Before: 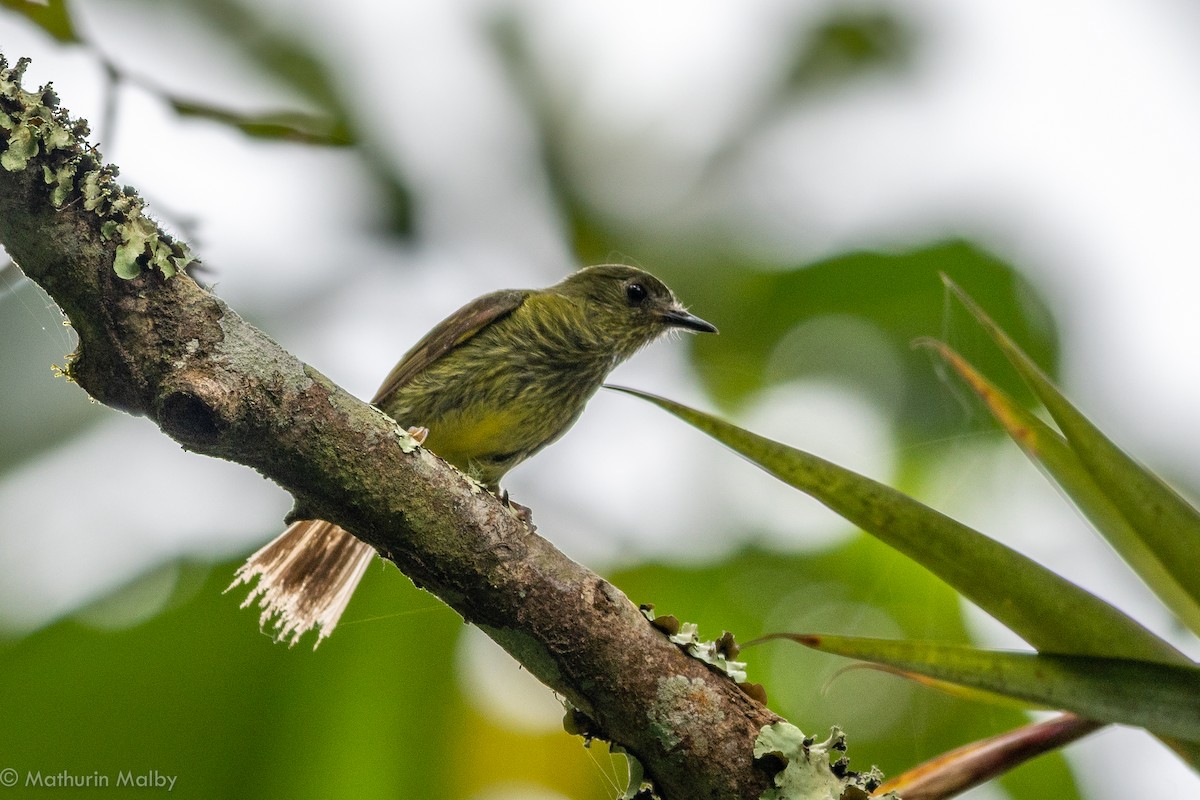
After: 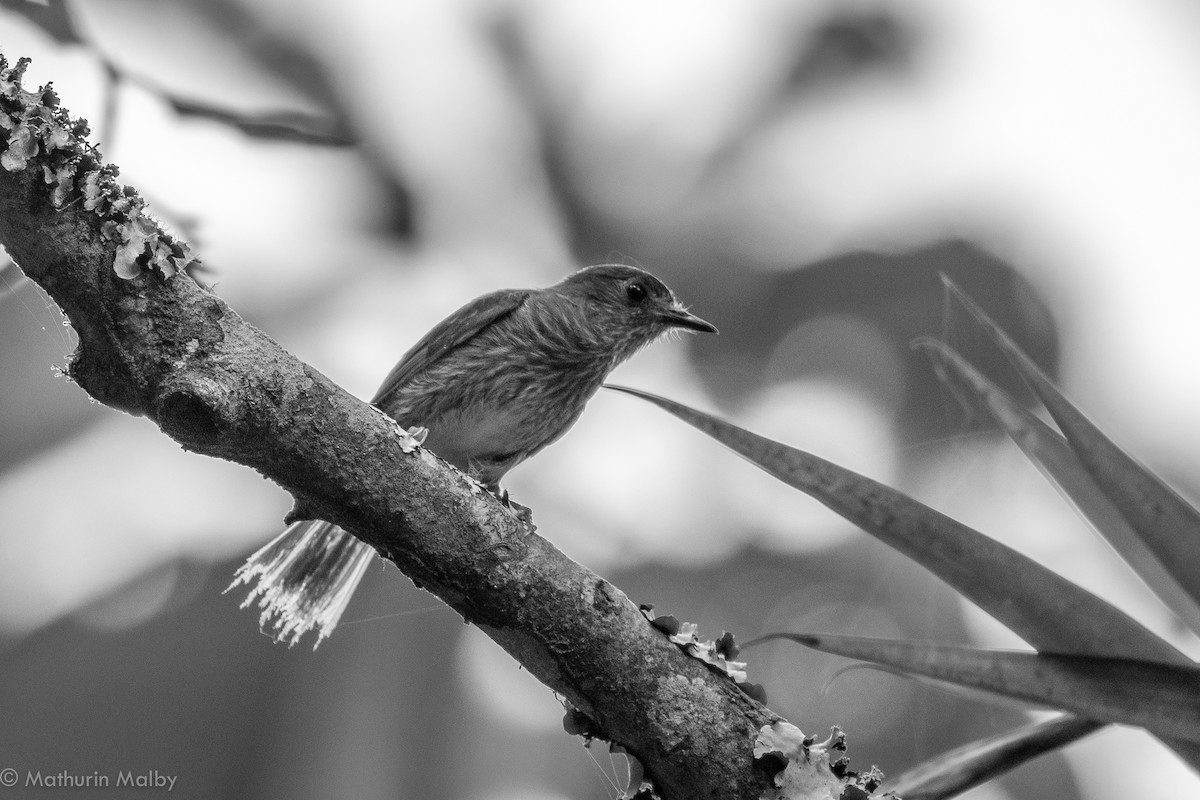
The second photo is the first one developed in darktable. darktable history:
monochrome: size 1
color zones: curves: ch1 [(0.309, 0.524) (0.41, 0.329) (0.508, 0.509)]; ch2 [(0.25, 0.457) (0.75, 0.5)]
